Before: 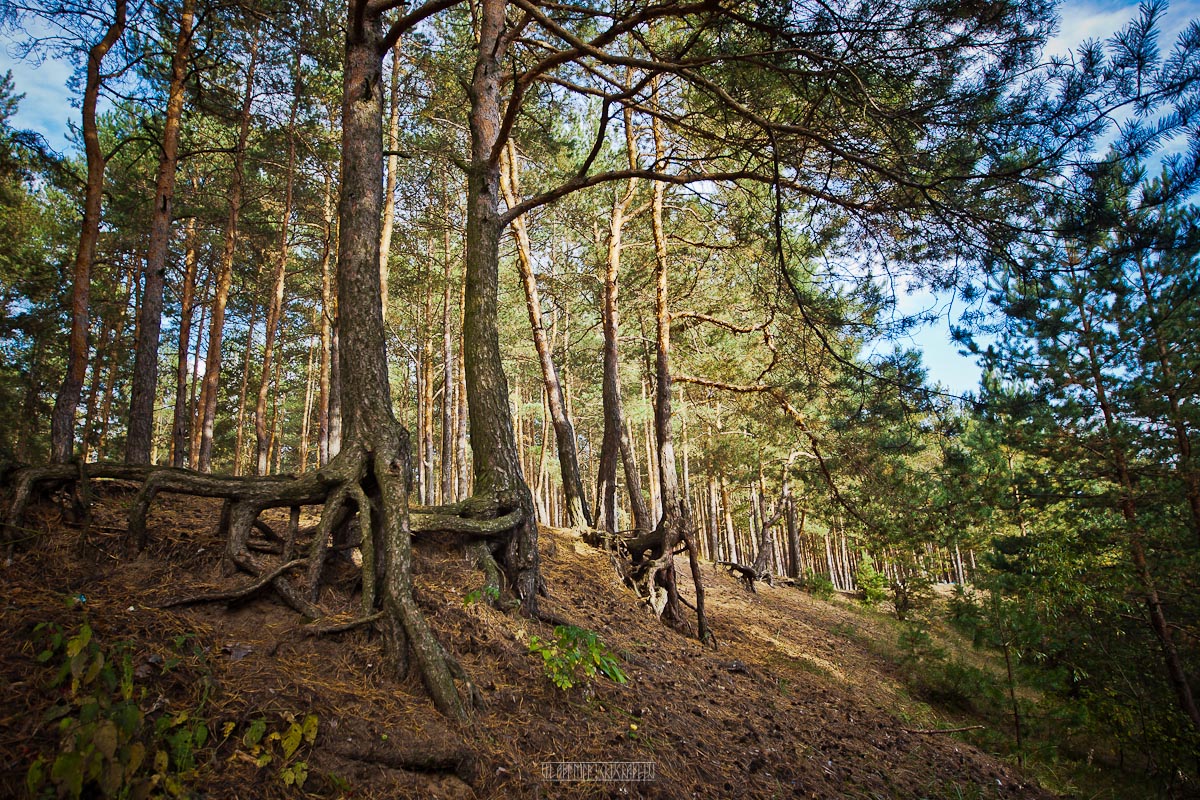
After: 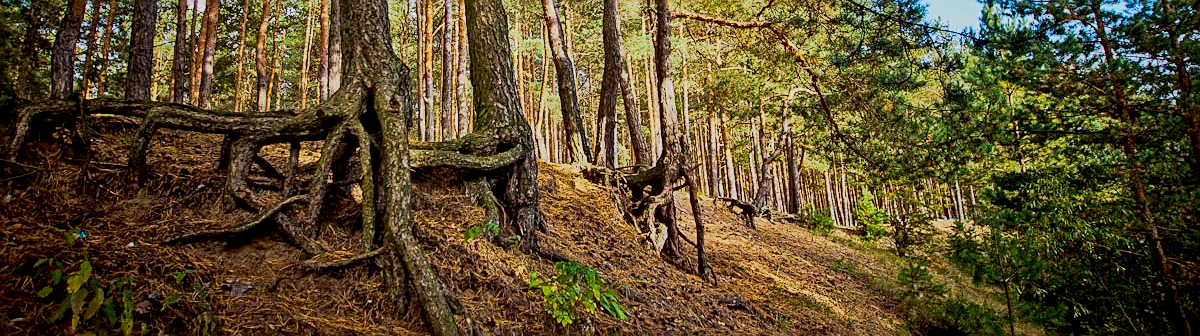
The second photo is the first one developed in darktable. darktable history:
contrast brightness saturation: contrast 0.12, brightness -0.12, saturation 0.2
local contrast: on, module defaults
crop: top 45.551%, bottom 12.262%
tone equalizer: on, module defaults
sharpen: on, module defaults
global tonemap: drago (0.7, 100)
exposure: black level correction 0.007, exposure 0.159 EV, compensate highlight preservation false
